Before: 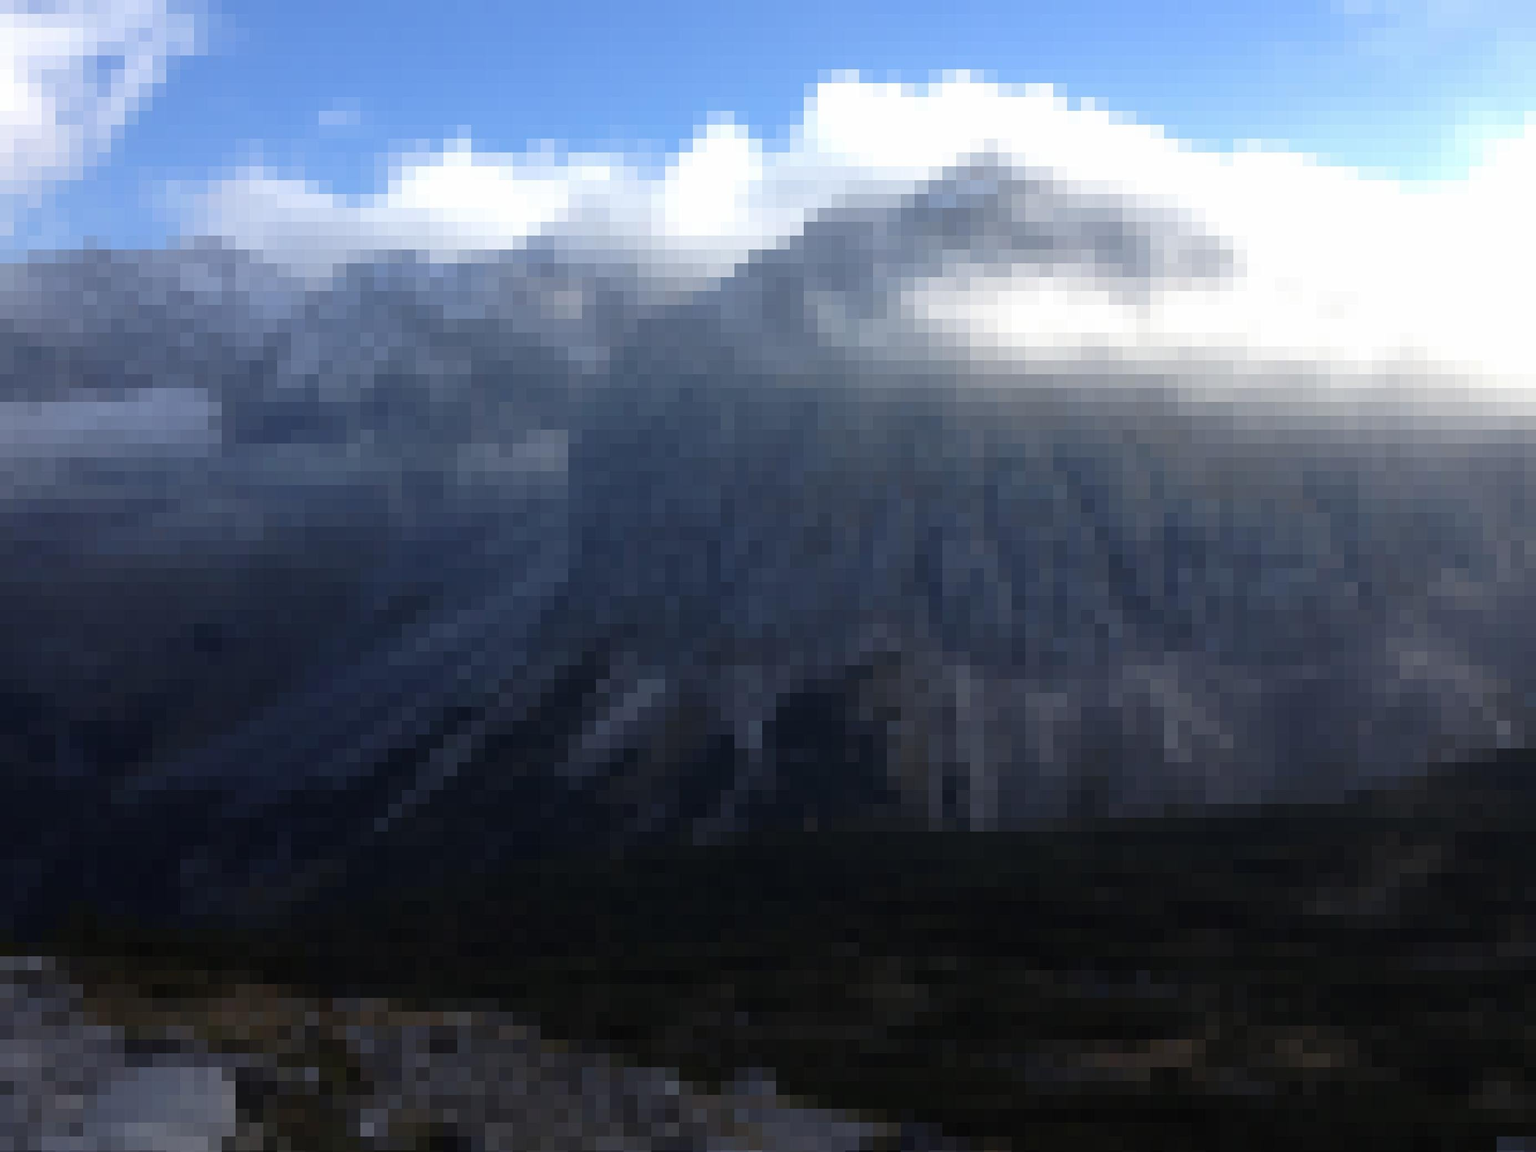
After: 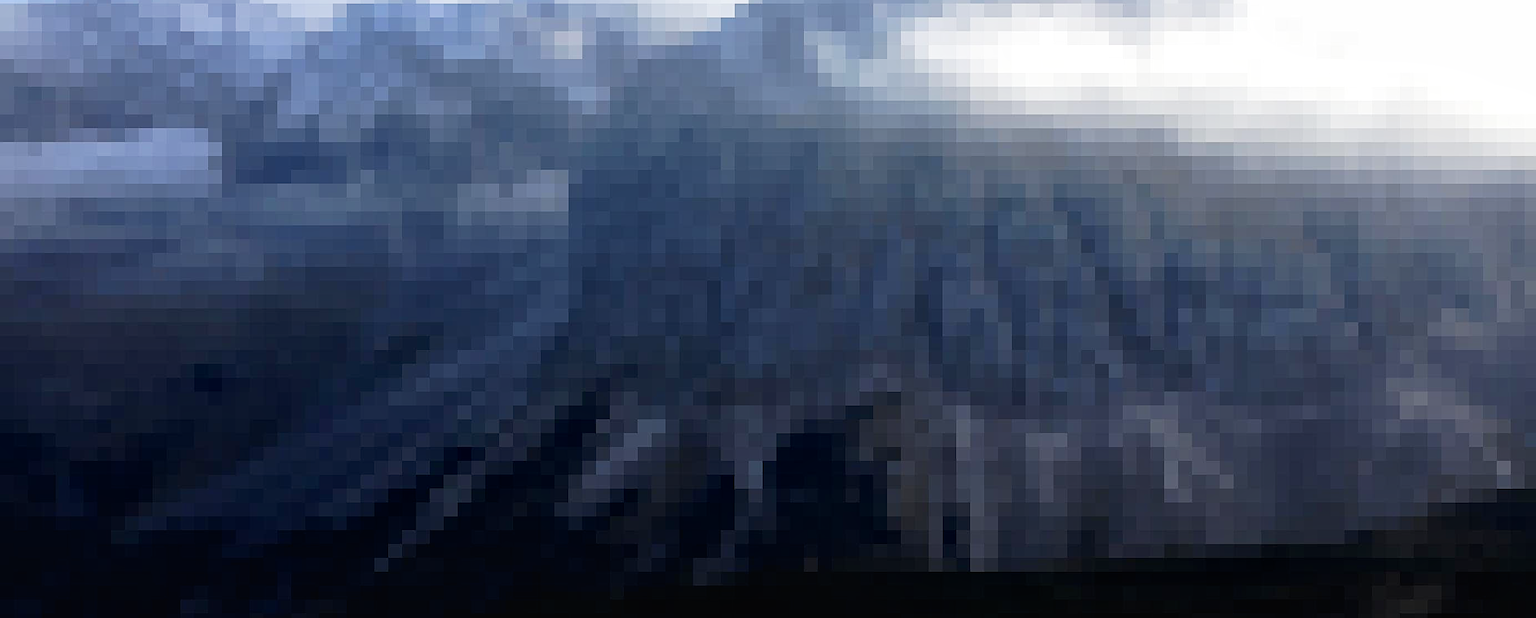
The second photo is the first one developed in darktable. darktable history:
sharpen: on, module defaults
local contrast: mode bilateral grid, contrast 21, coarseness 50, detail 120%, midtone range 0.2
crop and rotate: top 22.591%, bottom 23.712%
tone curve: curves: ch0 [(0, 0.013) (0.054, 0.018) (0.205, 0.191) (0.289, 0.292) (0.39, 0.424) (0.493, 0.551) (0.647, 0.752) (0.796, 0.887) (1, 0.998)]; ch1 [(0, 0) (0.371, 0.339) (0.477, 0.452) (0.494, 0.495) (0.501, 0.501) (0.51, 0.516) (0.54, 0.557) (0.572, 0.605) (0.625, 0.687) (0.774, 0.841) (1, 1)]; ch2 [(0, 0) (0.32, 0.281) (0.403, 0.399) (0.441, 0.428) (0.47, 0.469) (0.498, 0.496) (0.524, 0.543) (0.551, 0.579) (0.633, 0.665) (0.7, 0.711) (1, 1)], preserve colors none
